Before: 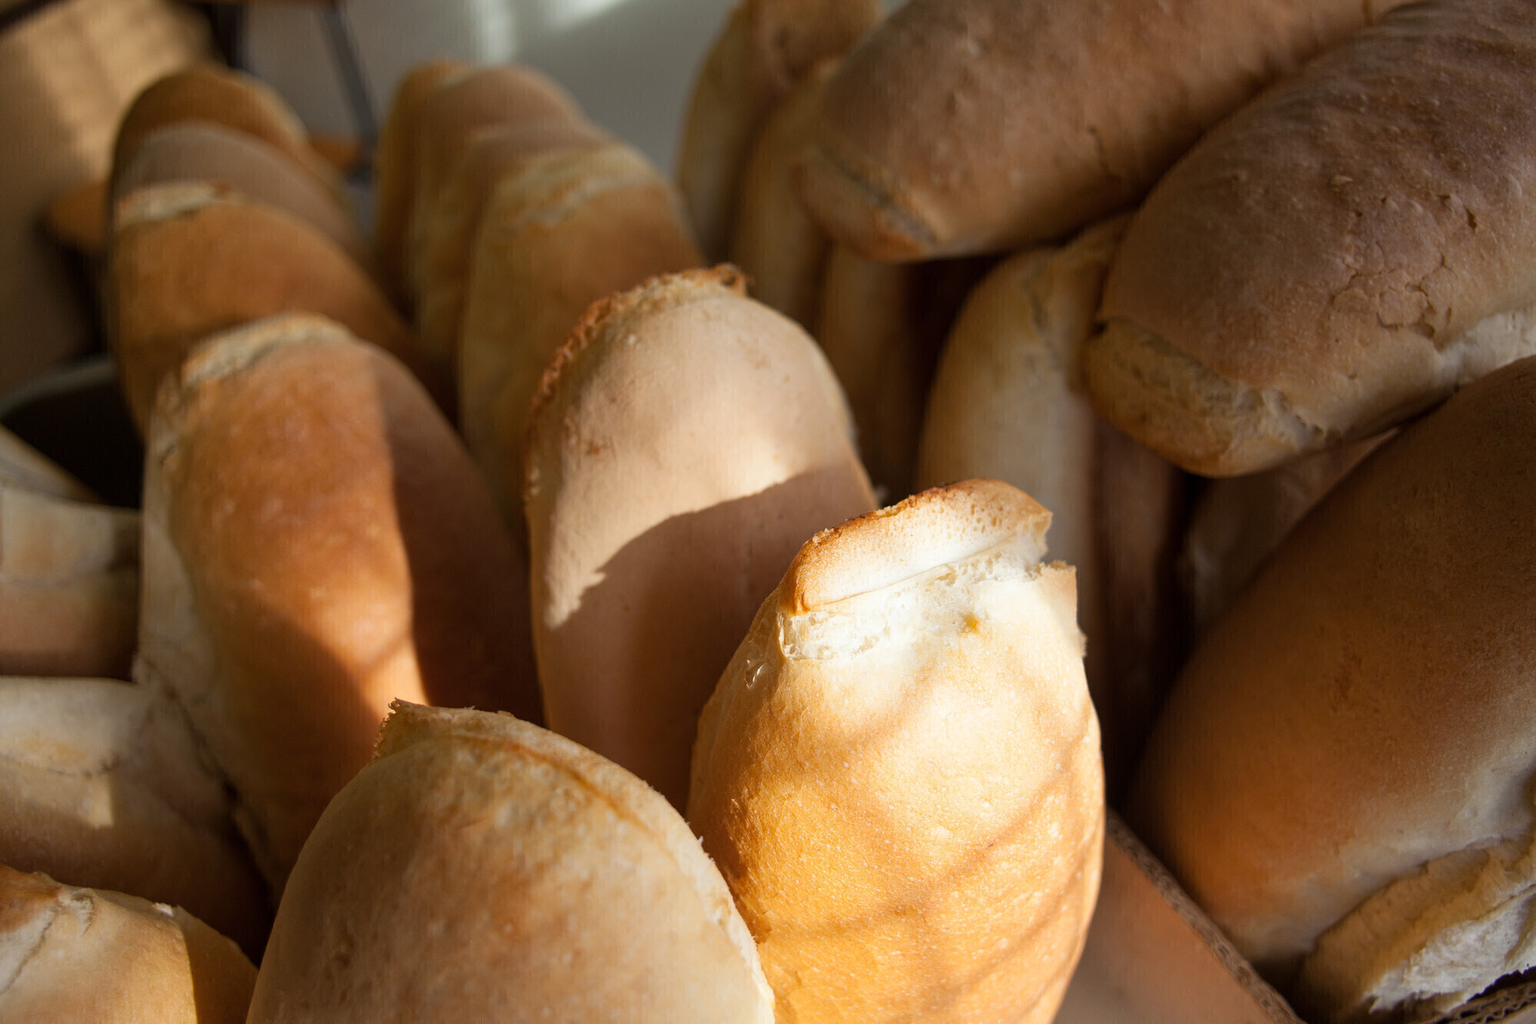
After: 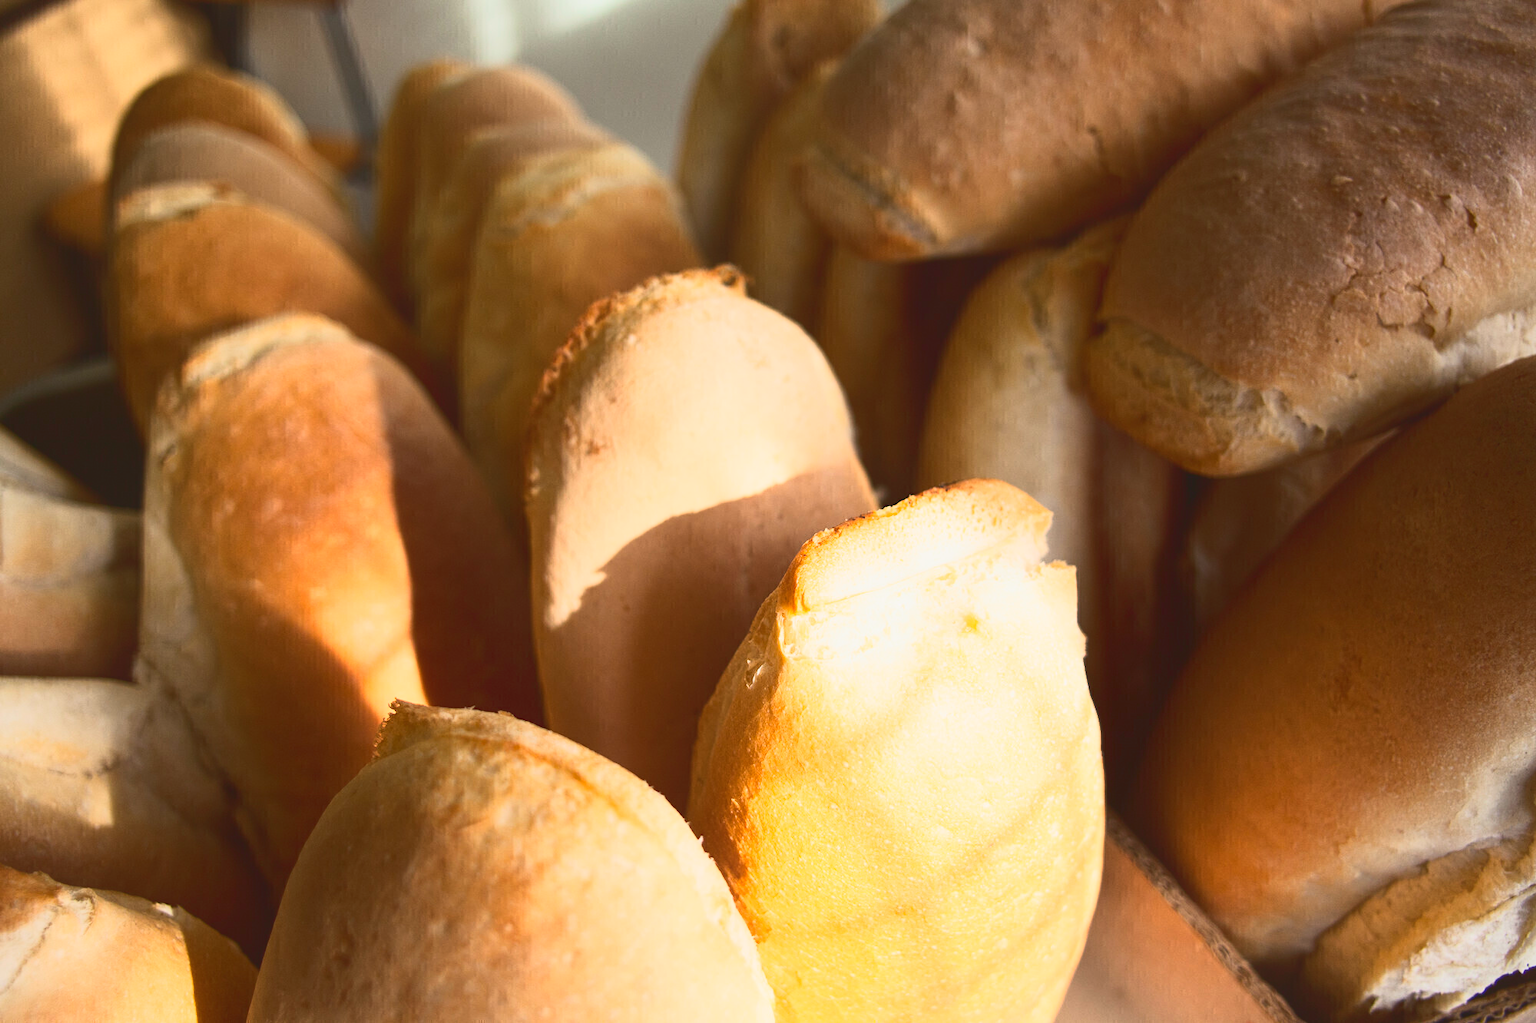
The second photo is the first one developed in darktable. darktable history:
contrast equalizer: octaves 7, y [[0.6 ×6], [0.55 ×6], [0 ×6], [0 ×6], [0 ×6]], mix -0.3
tone curve: curves: ch0 [(0, 0.098) (0.262, 0.324) (0.421, 0.59) (0.54, 0.803) (0.725, 0.922) (0.99, 0.974)], color space Lab, linked channels, preserve colors none
